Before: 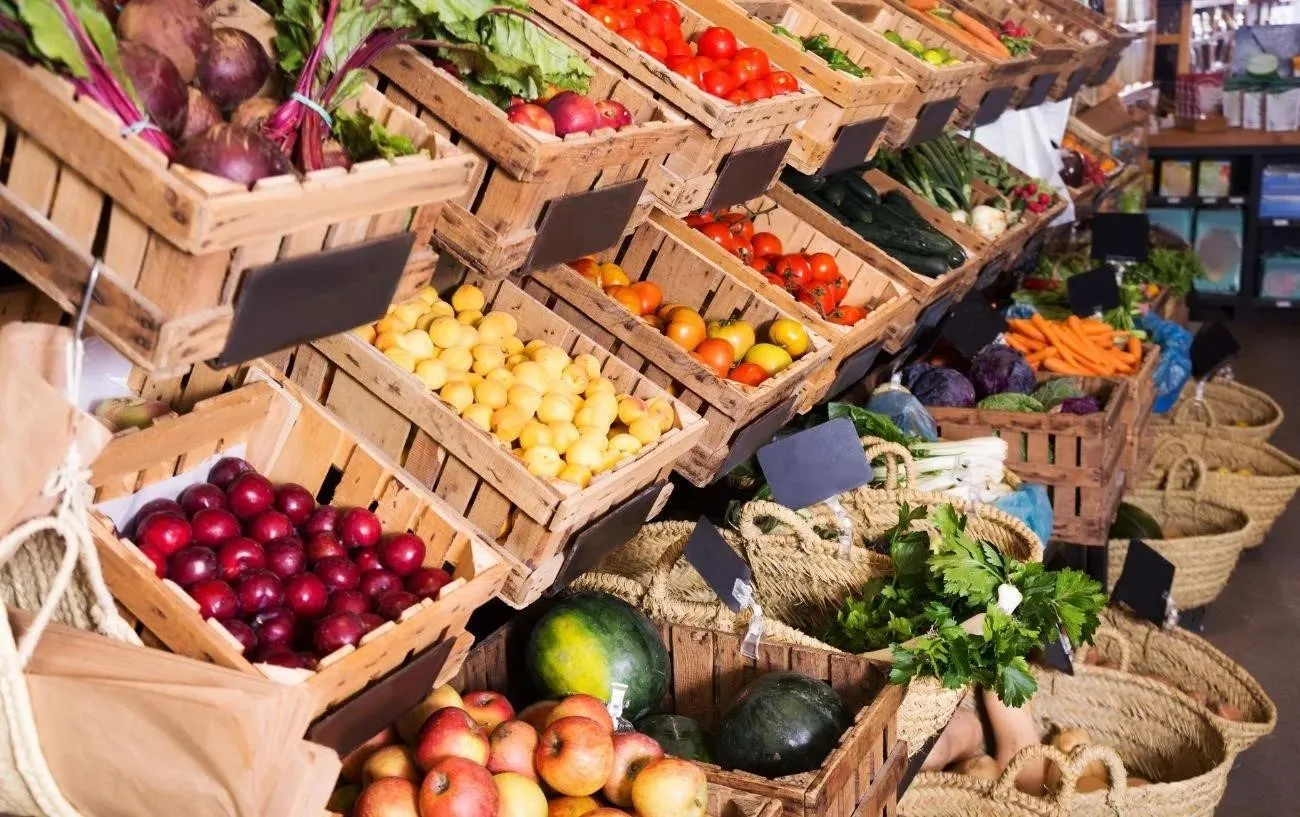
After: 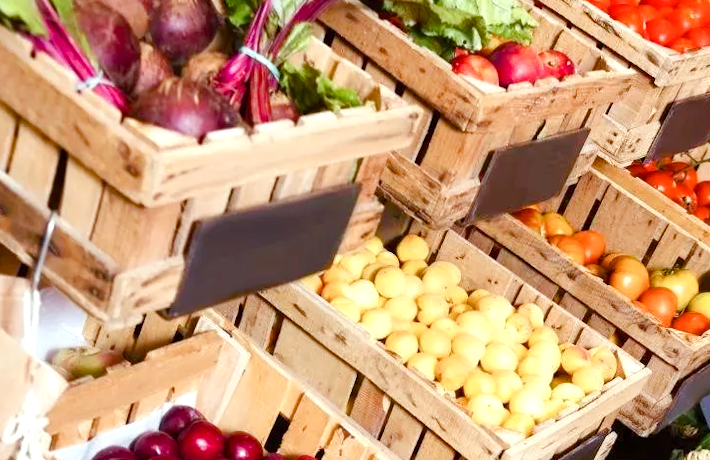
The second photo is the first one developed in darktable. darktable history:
color balance rgb: perceptual saturation grading › global saturation 20%, perceptual saturation grading › highlights -50%, perceptual saturation grading › shadows 30%, perceptual brilliance grading › global brilliance 10%, perceptual brilliance grading › shadows 15%
rotate and perspective: lens shift (horizontal) -0.055, automatic cropping off
color correction: highlights a* -6.69, highlights b* 0.49
crop and rotate: left 3.047%, top 7.509%, right 42.236%, bottom 37.598%
